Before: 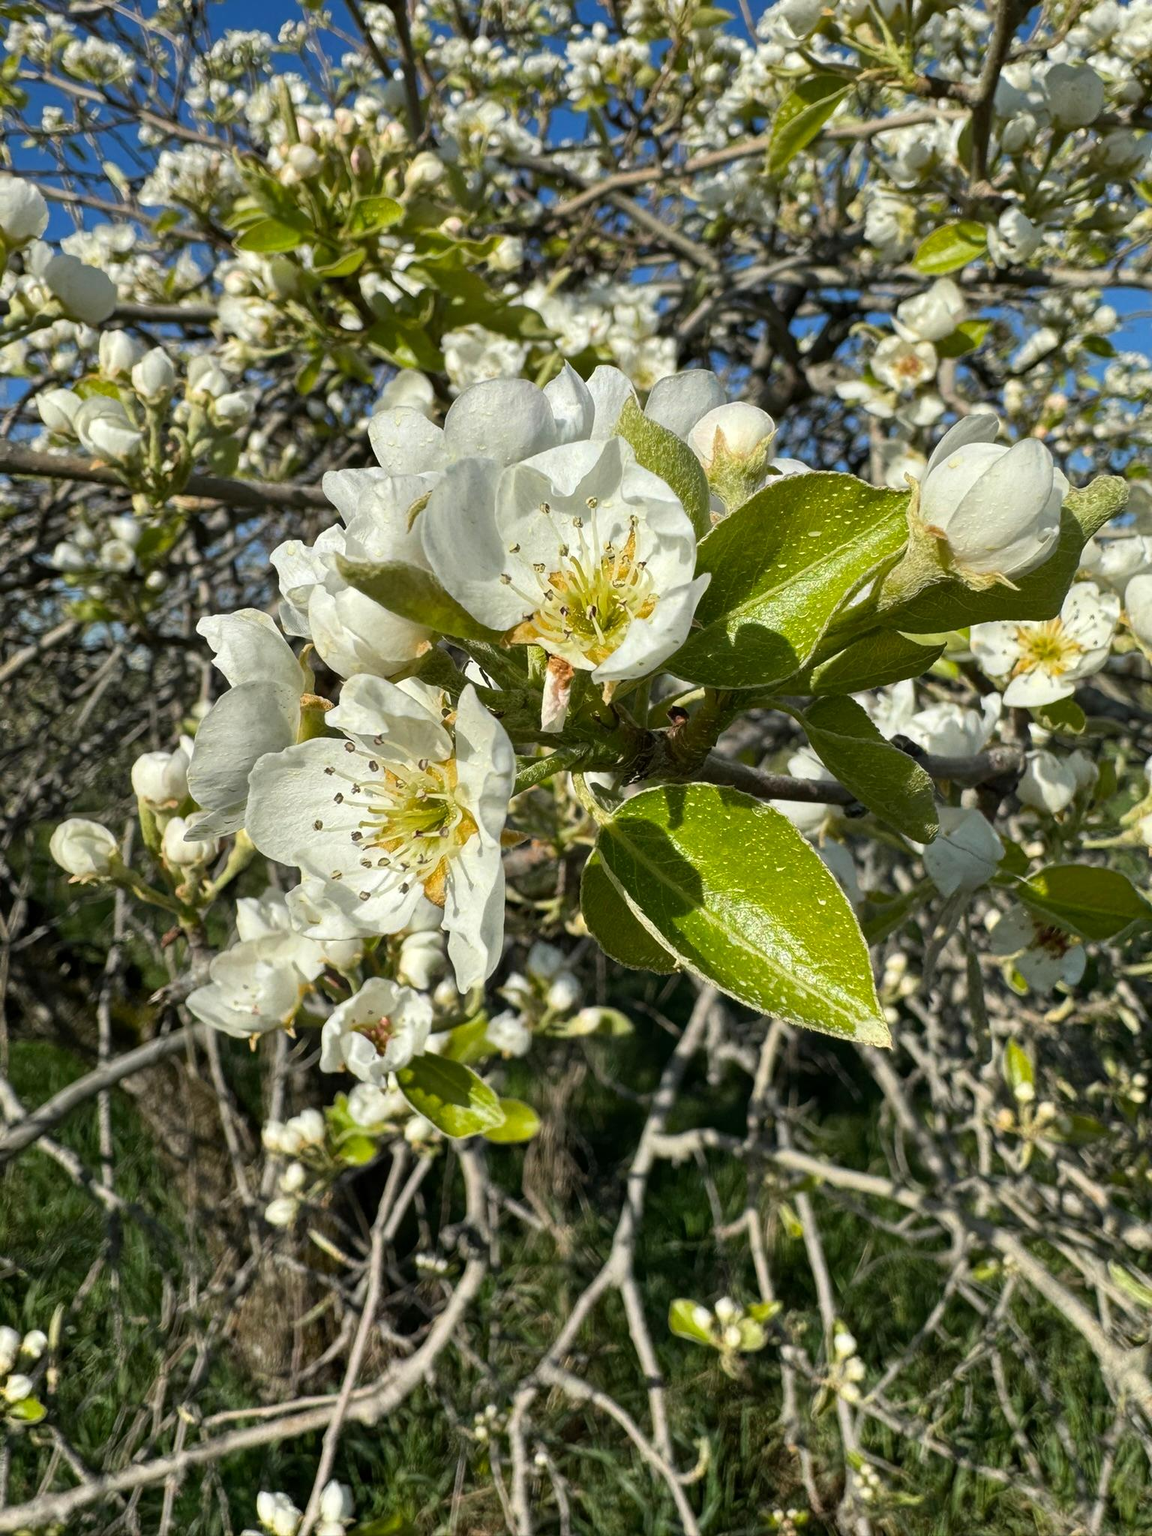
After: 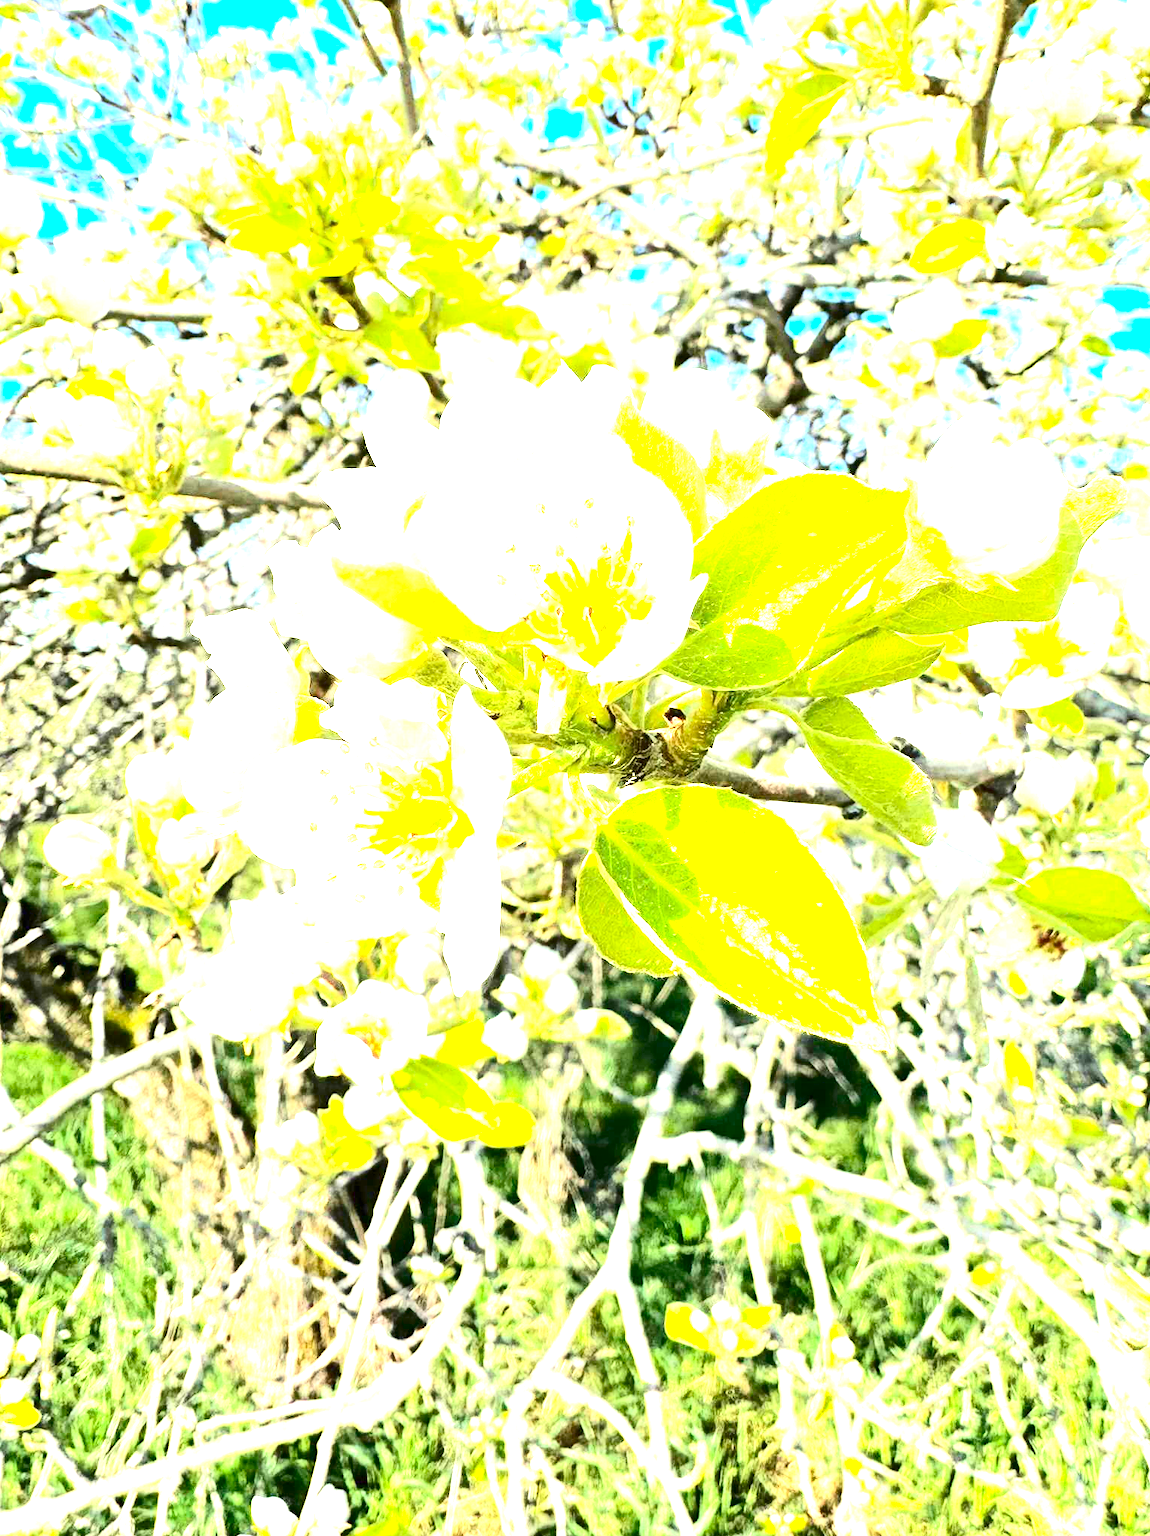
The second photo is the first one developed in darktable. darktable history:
crop and rotate: left 0.614%, top 0.179%, bottom 0.309%
contrast brightness saturation: contrast 0.32, brightness -0.08, saturation 0.17
exposure: black level correction 0, exposure 4 EV, compensate exposure bias true, compensate highlight preservation false
